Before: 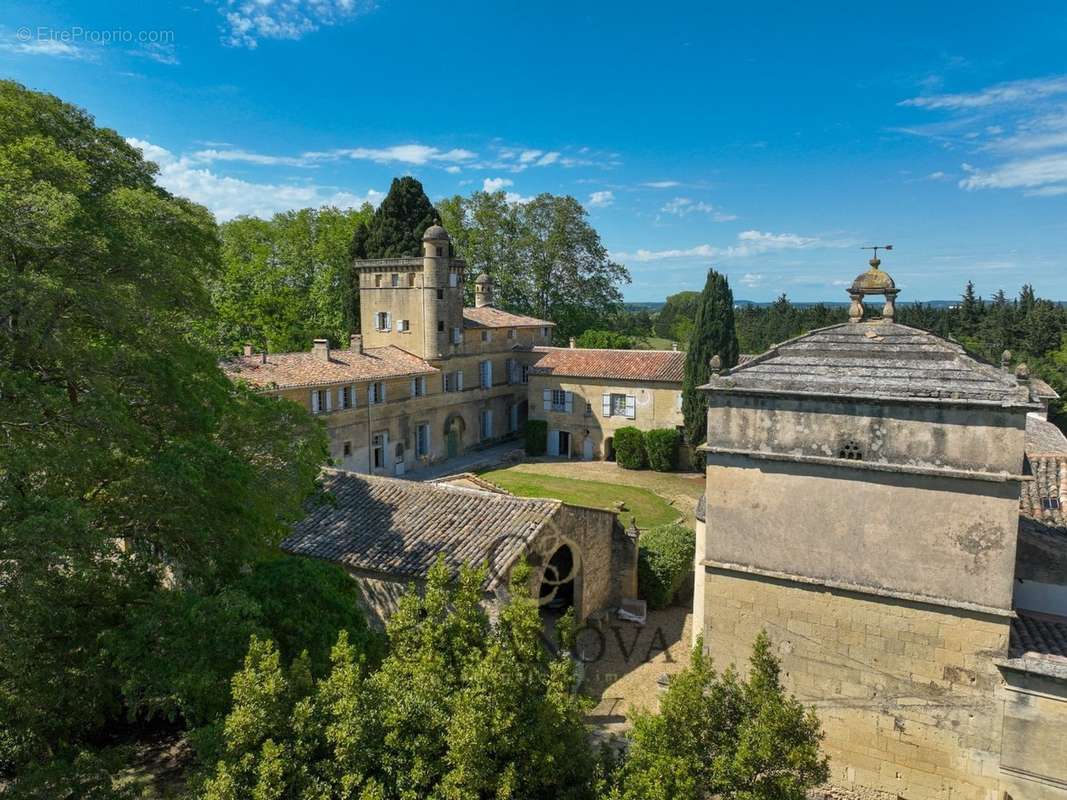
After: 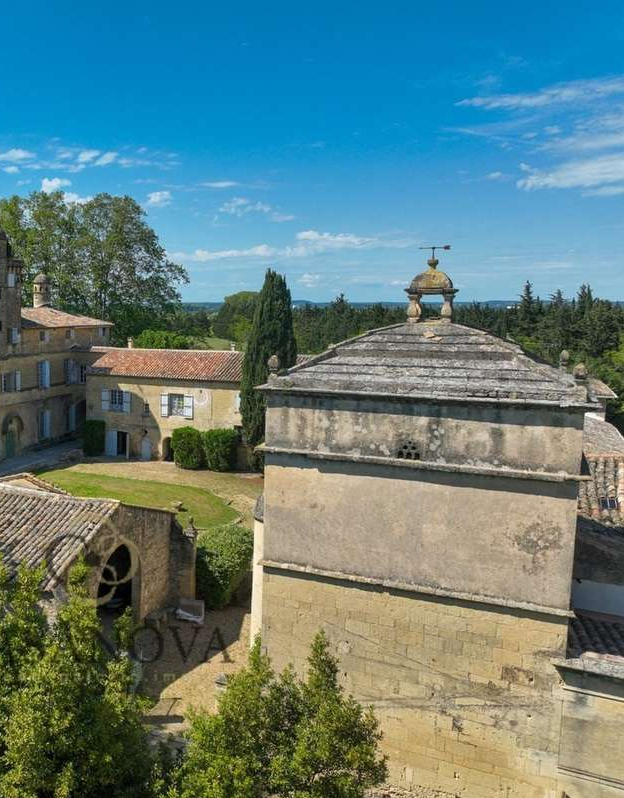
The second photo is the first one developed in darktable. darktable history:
crop: left 41.502%
